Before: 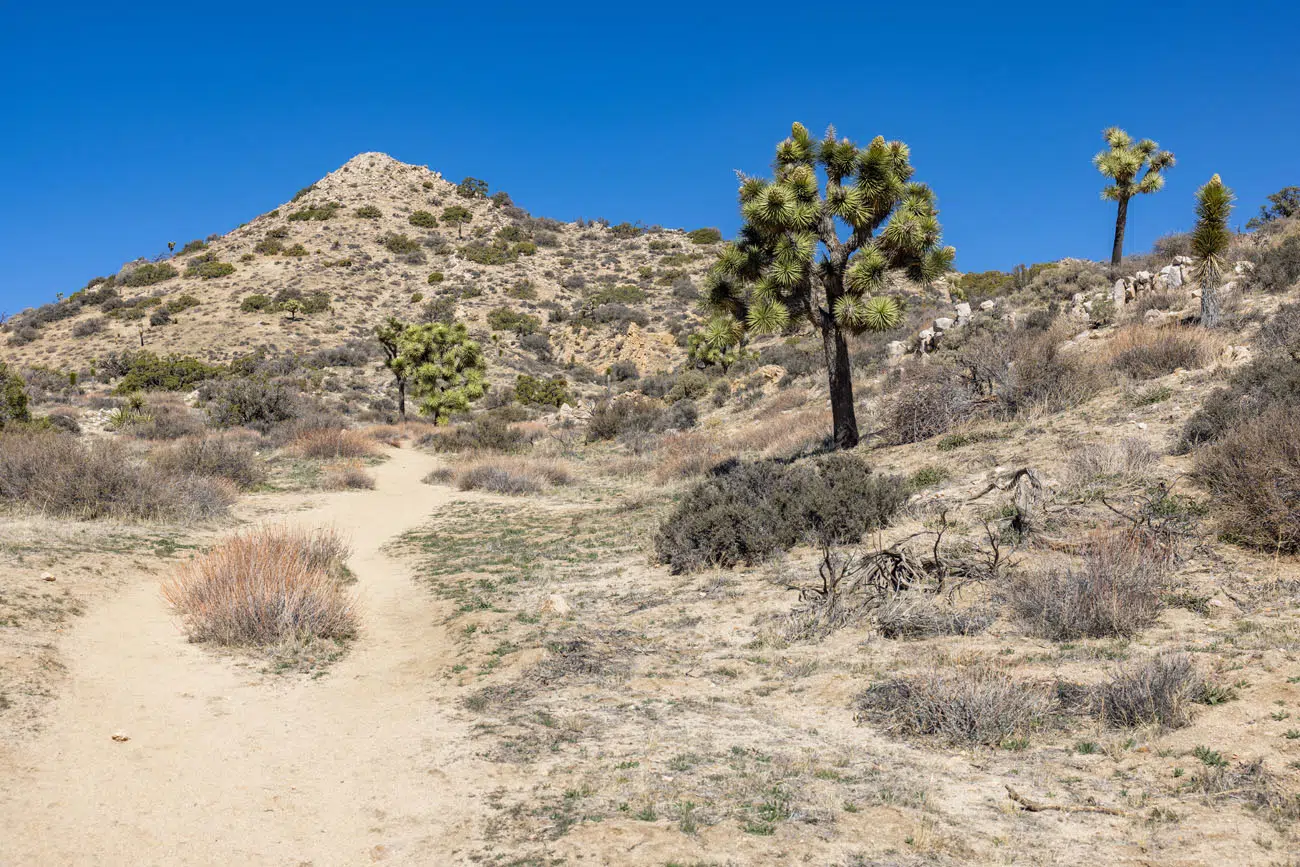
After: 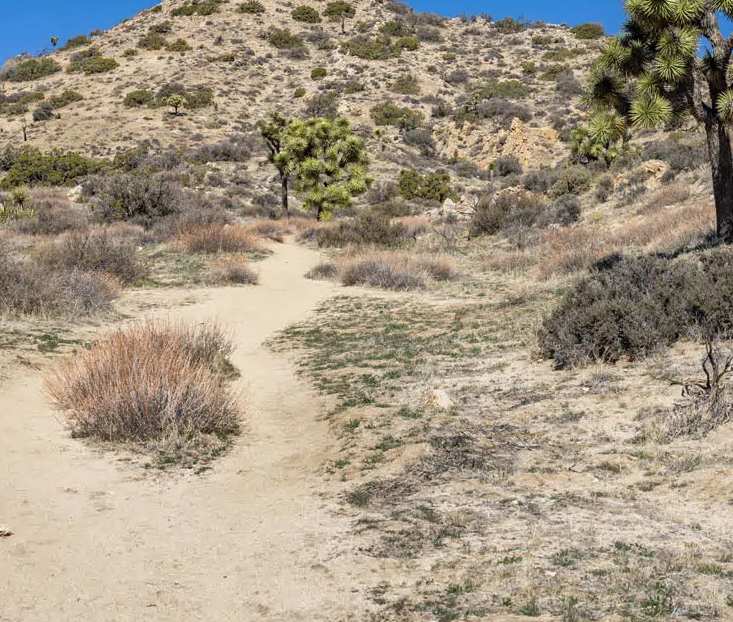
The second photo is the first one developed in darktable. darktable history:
crop: left 9.022%, top 23.714%, right 34.574%, bottom 4.458%
shadows and highlights: highlights color adjustment 0.092%, soften with gaussian
